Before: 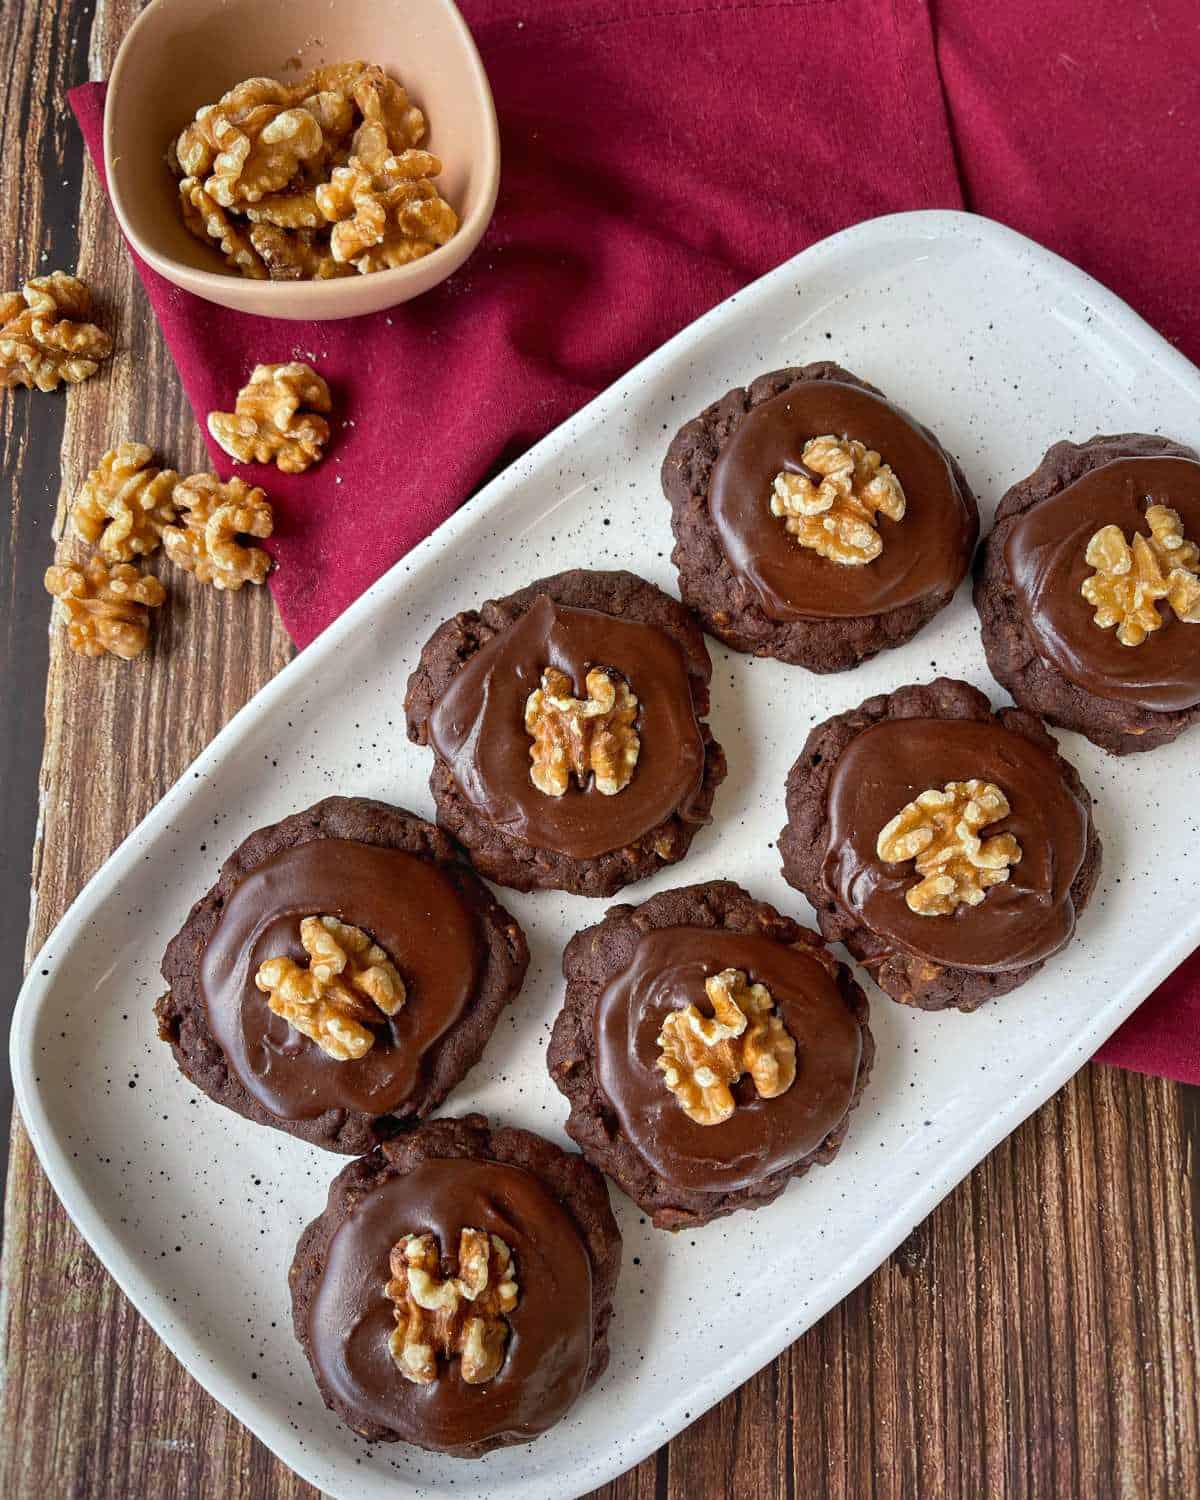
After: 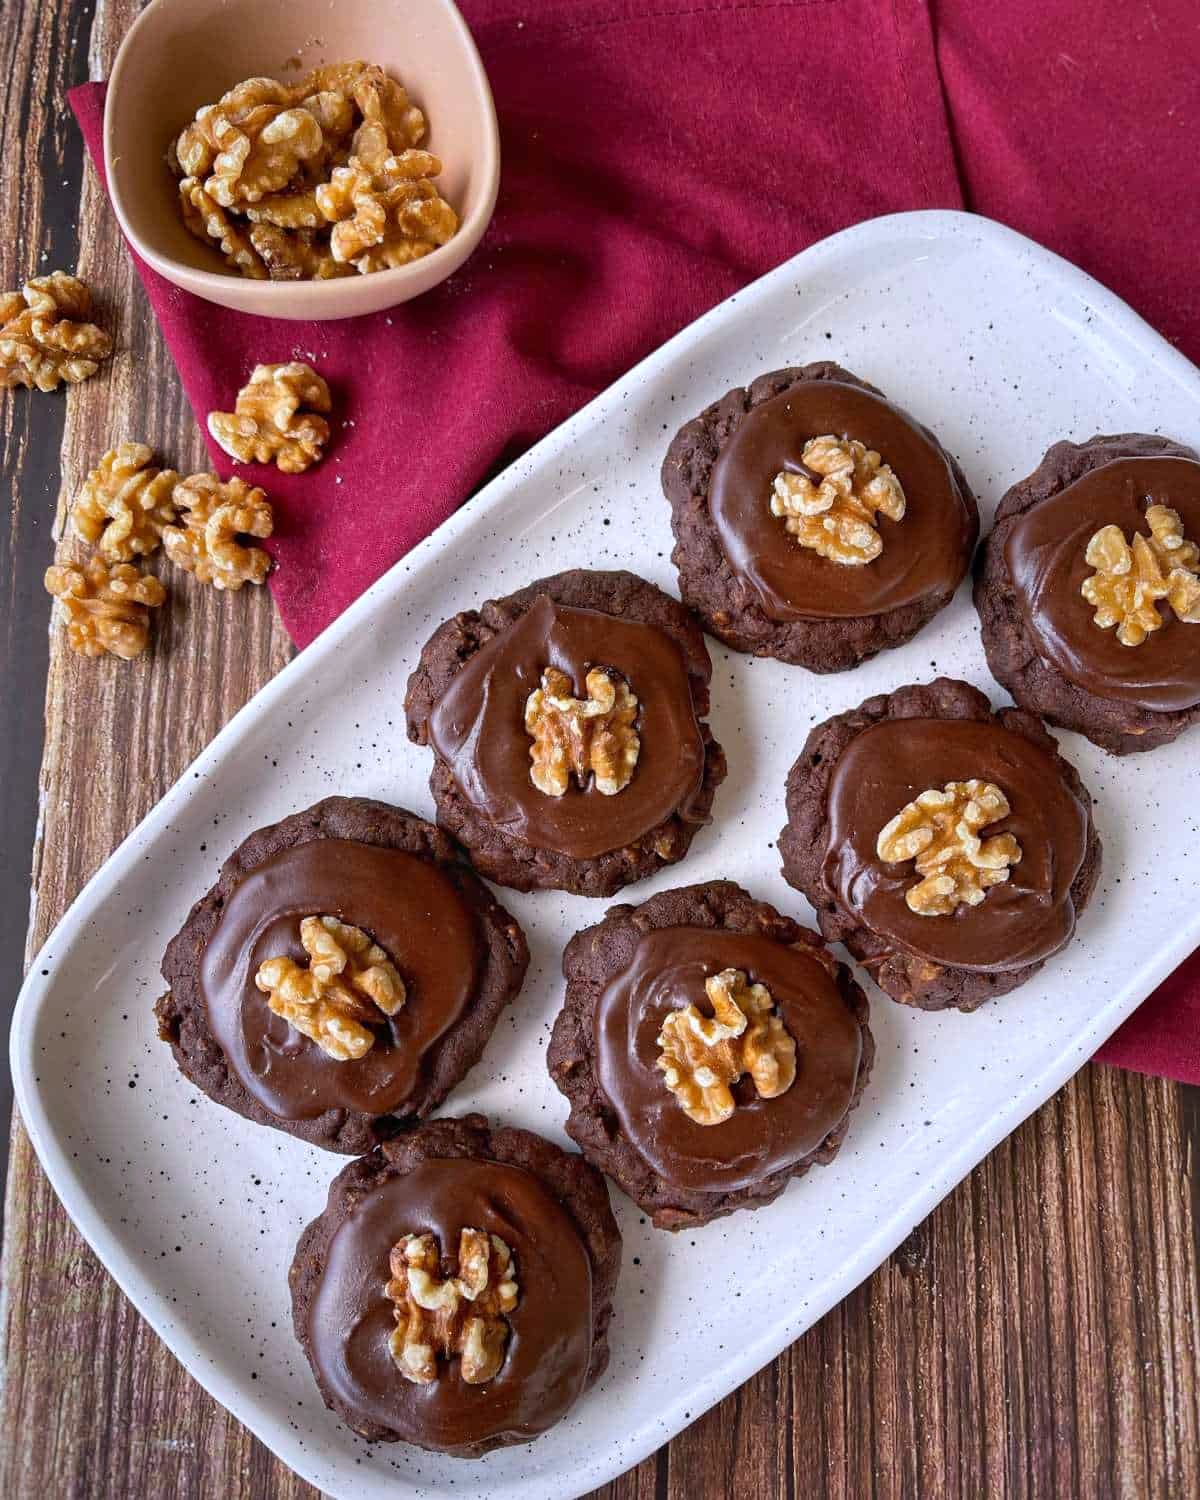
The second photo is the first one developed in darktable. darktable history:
local contrast: mode bilateral grid, contrast 15, coarseness 36, detail 105%, midtone range 0.2
white balance: red 1.004, blue 1.096
